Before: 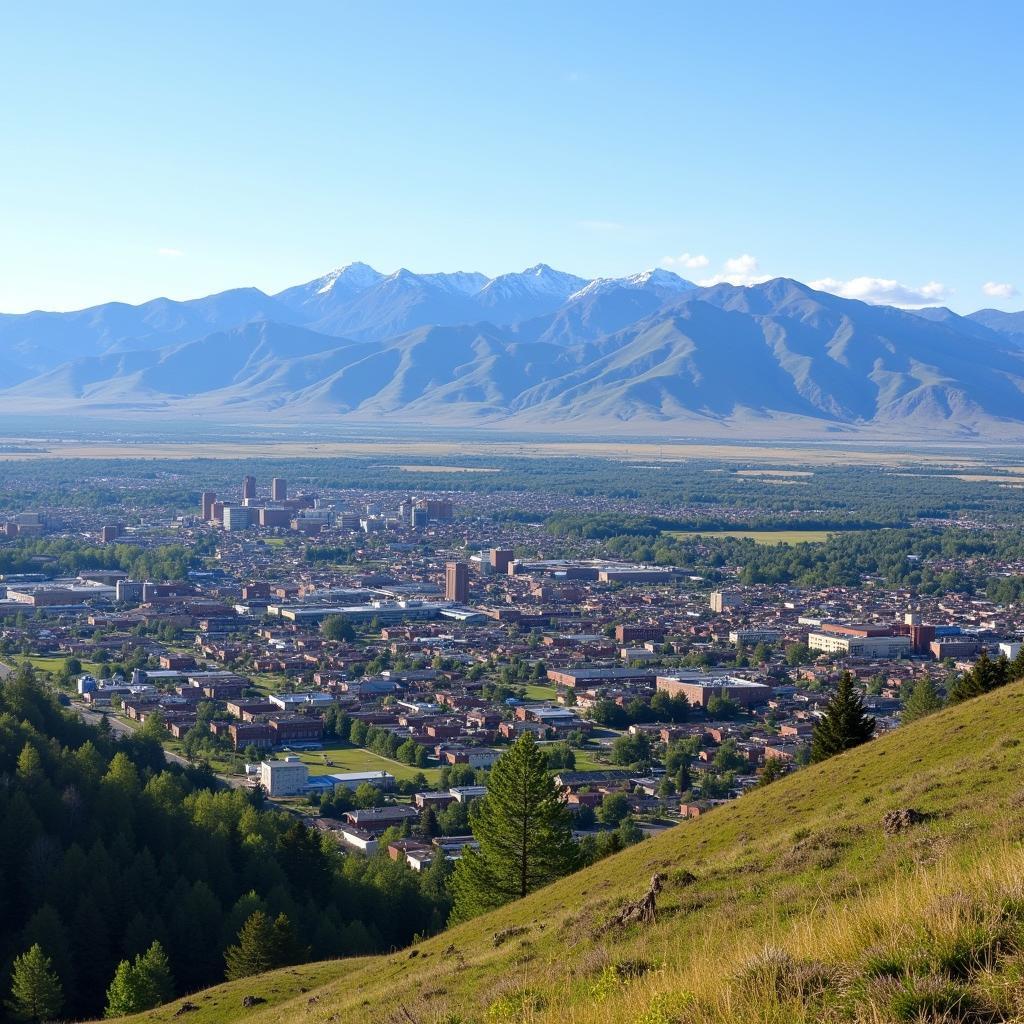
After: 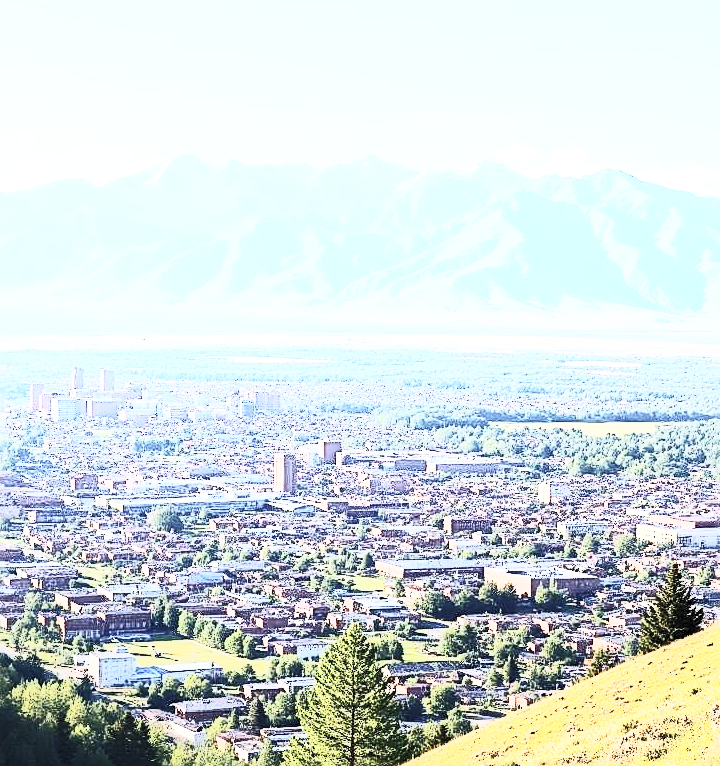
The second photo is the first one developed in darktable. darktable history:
crop and rotate: left 16.818%, top 10.706%, right 12.842%, bottom 14.475%
sharpen: amount 0.591
base curve: curves: ch0 [(0, 0) (0.032, 0.025) (0.121, 0.166) (0.206, 0.329) (0.605, 0.79) (1, 1)], preserve colors none
exposure: black level correction 0, exposure 1.452 EV, compensate highlight preservation false
contrast brightness saturation: contrast 0.558, brightness 0.566, saturation -0.343
local contrast: highlights 63%, shadows 116%, detail 106%, midtone range 0.522
